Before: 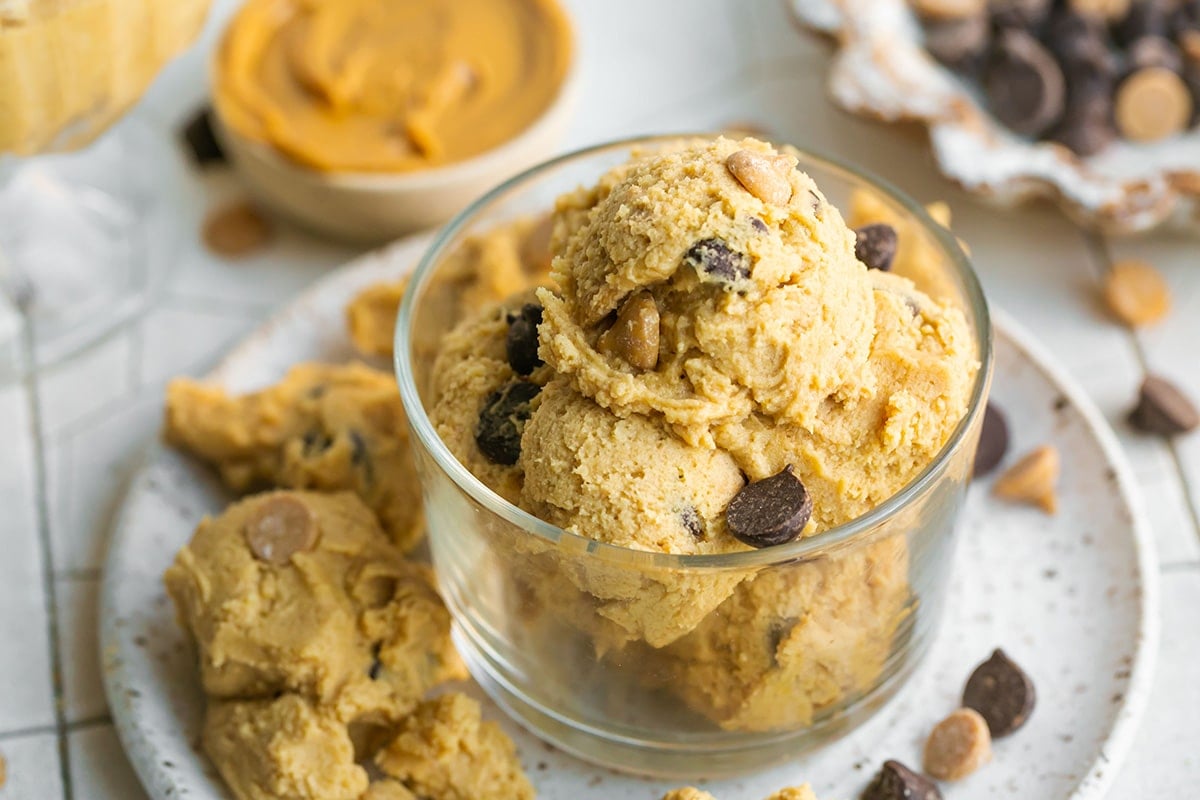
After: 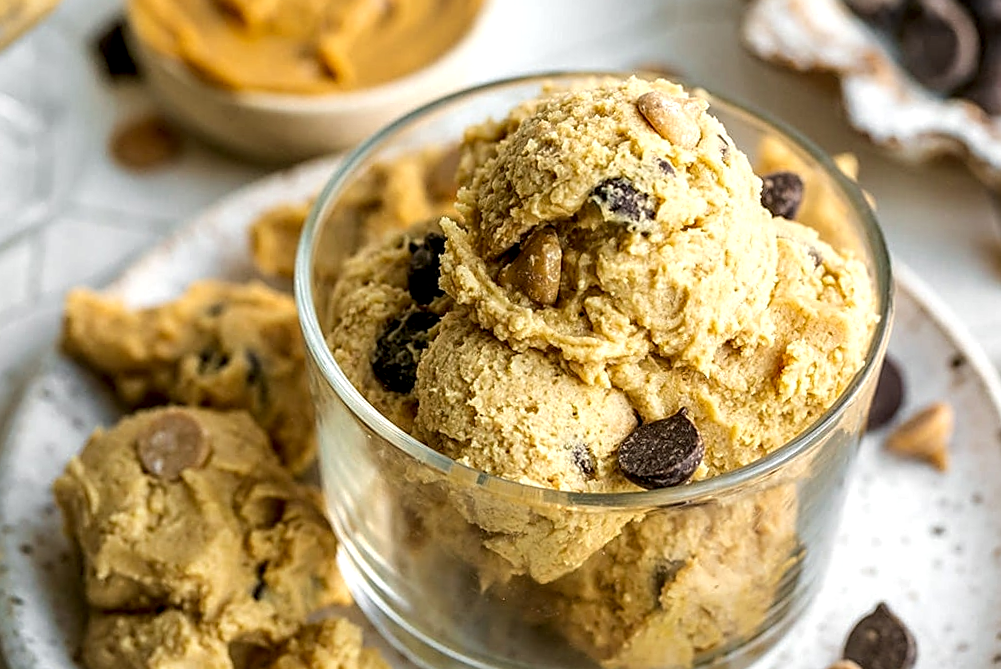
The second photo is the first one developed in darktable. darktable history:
local contrast: highlights 60%, shadows 62%, detail 160%
crop and rotate: angle -3.08°, left 5.22%, top 5.2%, right 4.677%, bottom 4.499%
sharpen: on, module defaults
